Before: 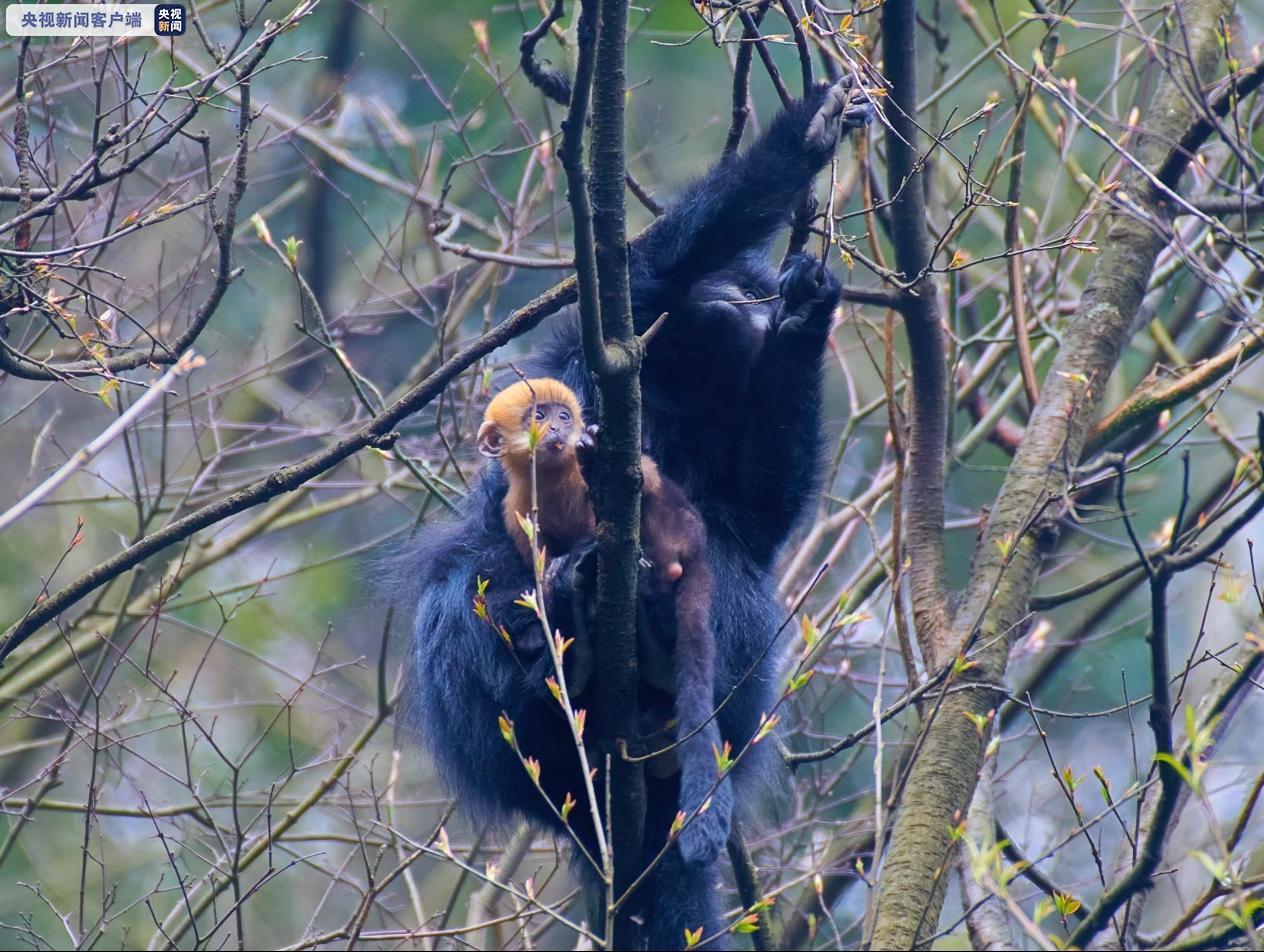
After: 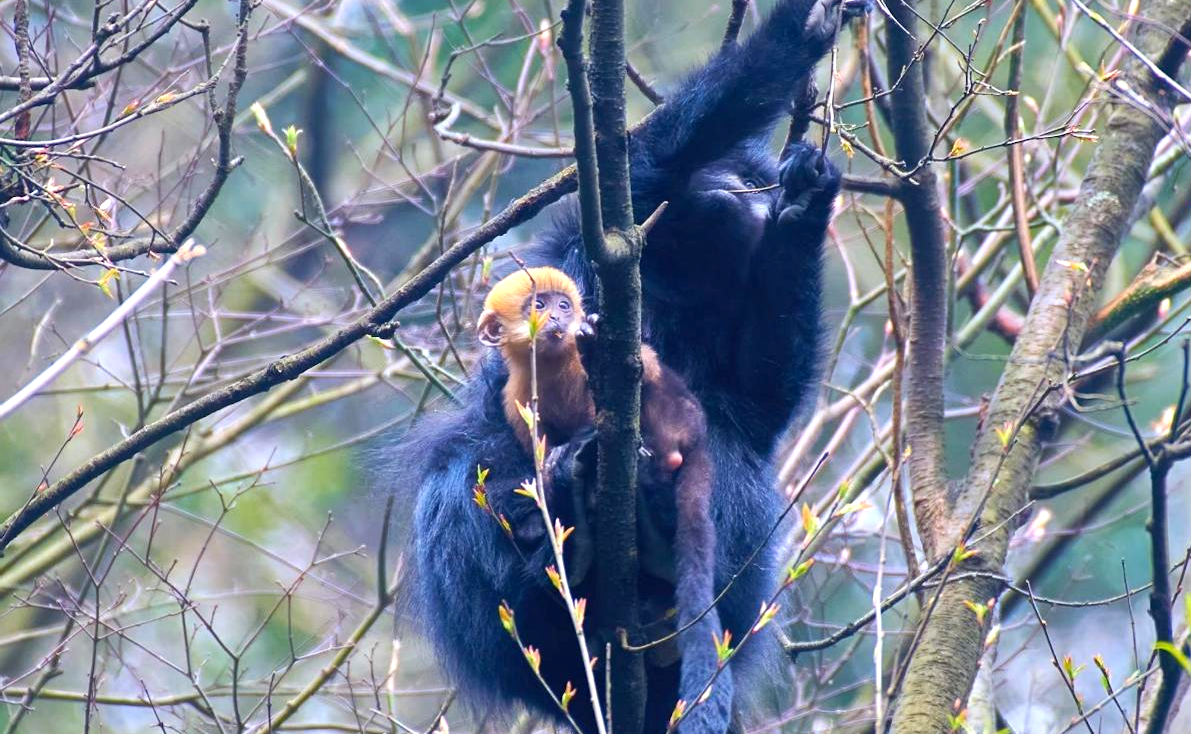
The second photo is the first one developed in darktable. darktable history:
crop and rotate: angle 0.03°, top 11.643%, right 5.651%, bottom 11.189%
exposure: exposure 0.661 EV, compensate highlight preservation false
contrast brightness saturation: contrast 0.04, saturation 0.07
